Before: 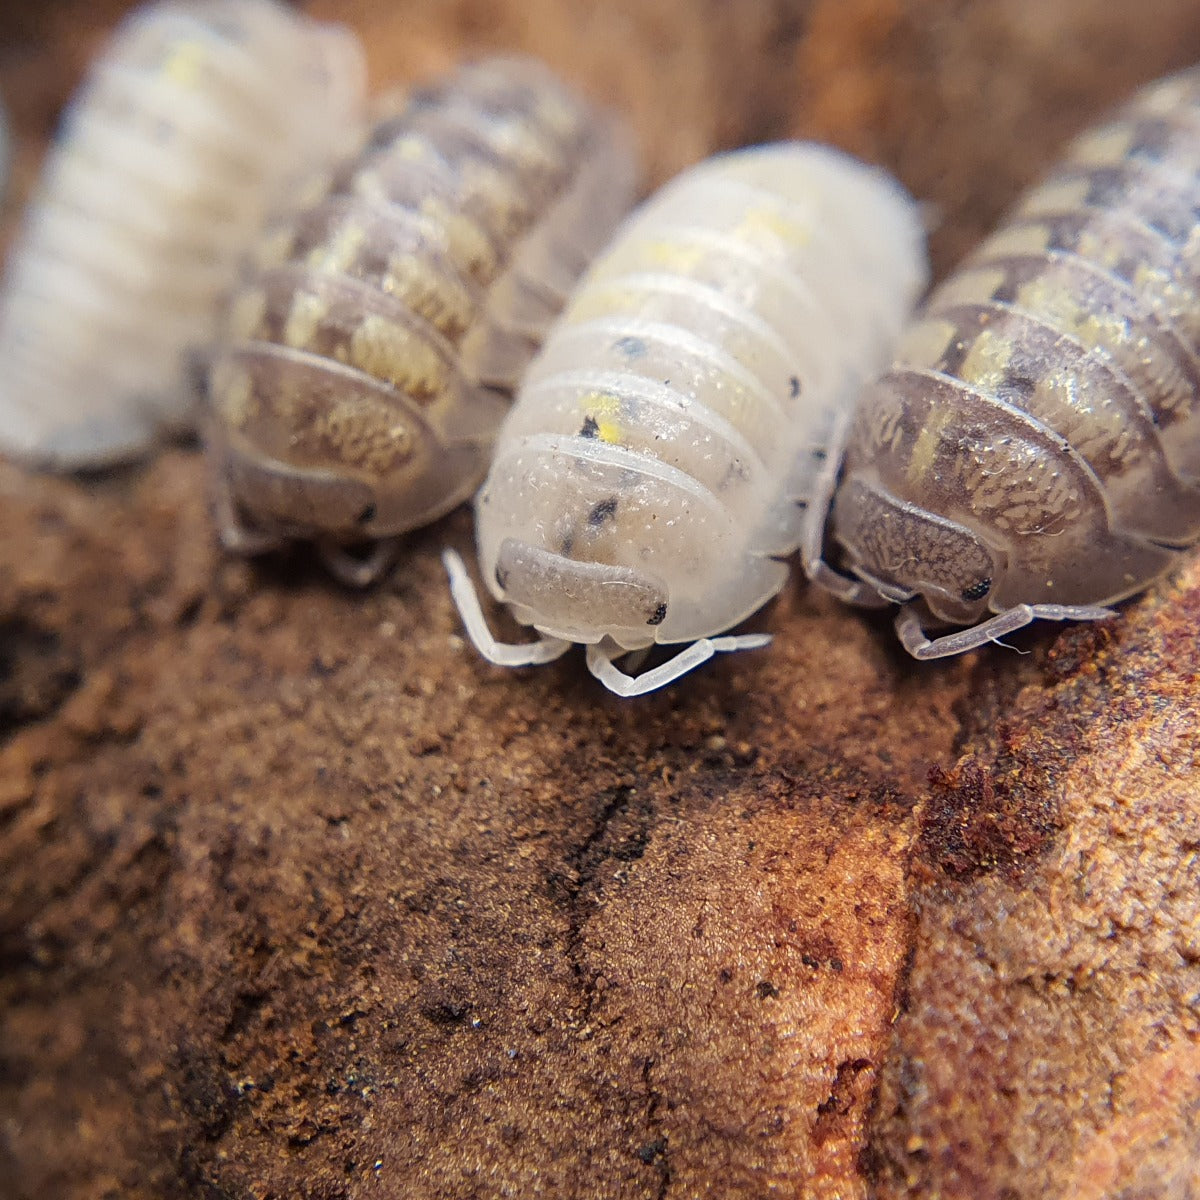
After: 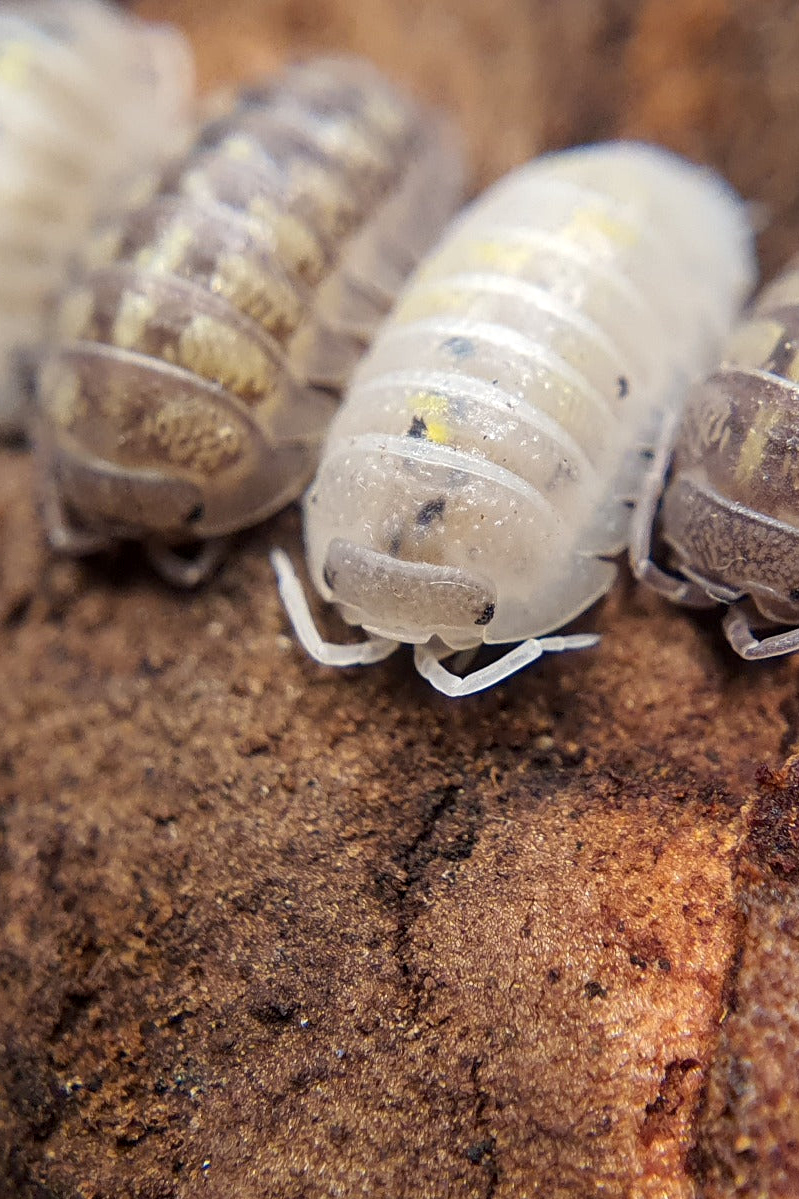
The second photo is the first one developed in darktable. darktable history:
local contrast: highlights 100%, shadows 100%, detail 120%, midtone range 0.2
crop and rotate: left 14.385%, right 18.948%
